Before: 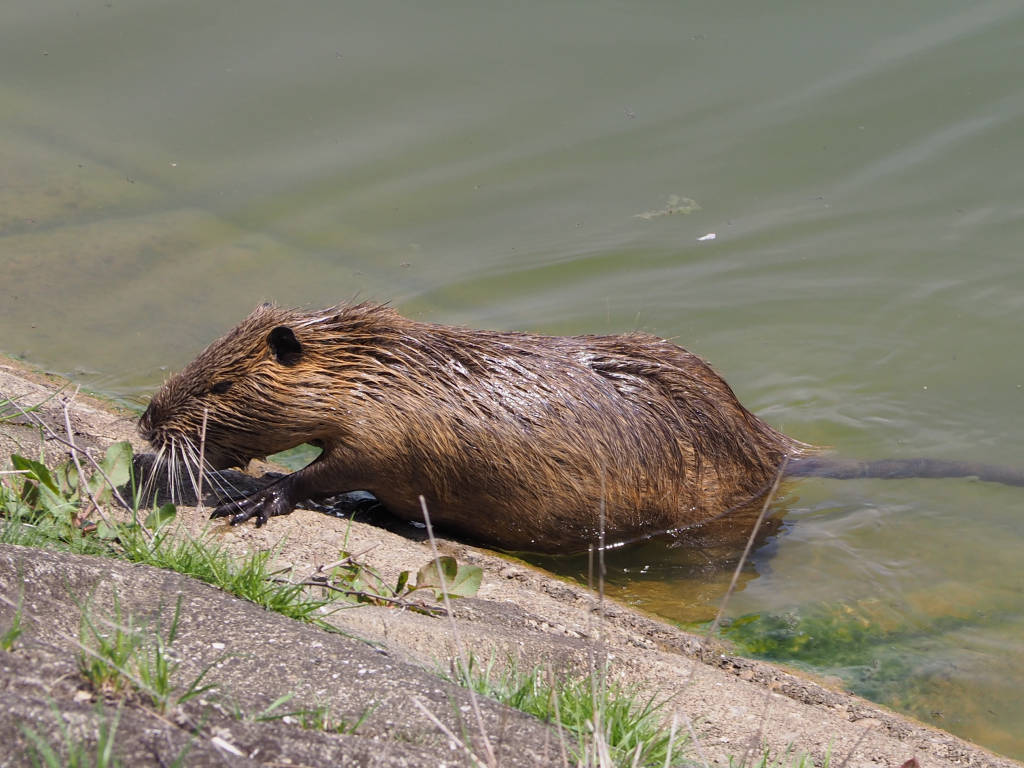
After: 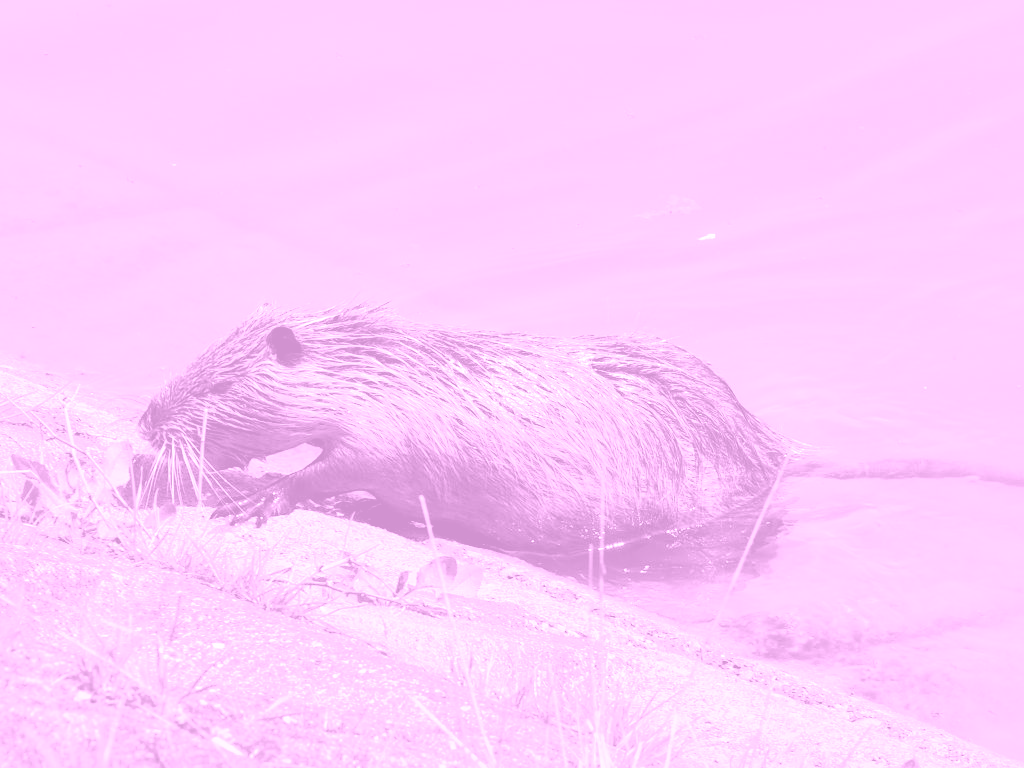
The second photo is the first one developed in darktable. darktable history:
colorize: hue 331.2°, saturation 75%, source mix 30.28%, lightness 70.52%, version 1
local contrast: mode bilateral grid, contrast 70, coarseness 75, detail 180%, midtone range 0.2
color correction: highlights a* 21.16, highlights b* 19.61
exposure: black level correction 0, exposure 0.7 EV, compensate exposure bias true, compensate highlight preservation false
white balance: red 1.029, blue 0.92
tone curve: curves: ch0 [(0, 0.019) (0.066, 0.054) (0.184, 0.184) (0.369, 0.417) (0.501, 0.586) (0.617, 0.71) (0.743, 0.787) (0.997, 0.997)]; ch1 [(0, 0) (0.187, 0.156) (0.388, 0.372) (0.437, 0.428) (0.474, 0.472) (0.499, 0.5) (0.521, 0.514) (0.548, 0.567) (0.6, 0.629) (0.82, 0.831) (1, 1)]; ch2 [(0, 0) (0.234, 0.227) (0.352, 0.372) (0.459, 0.484) (0.5, 0.505) (0.518, 0.516) (0.529, 0.541) (0.56, 0.594) (0.607, 0.644) (0.74, 0.771) (0.858, 0.873) (0.999, 0.994)], color space Lab, independent channels, preserve colors none
haze removal: strength 0.12, distance 0.25, compatibility mode true, adaptive false
